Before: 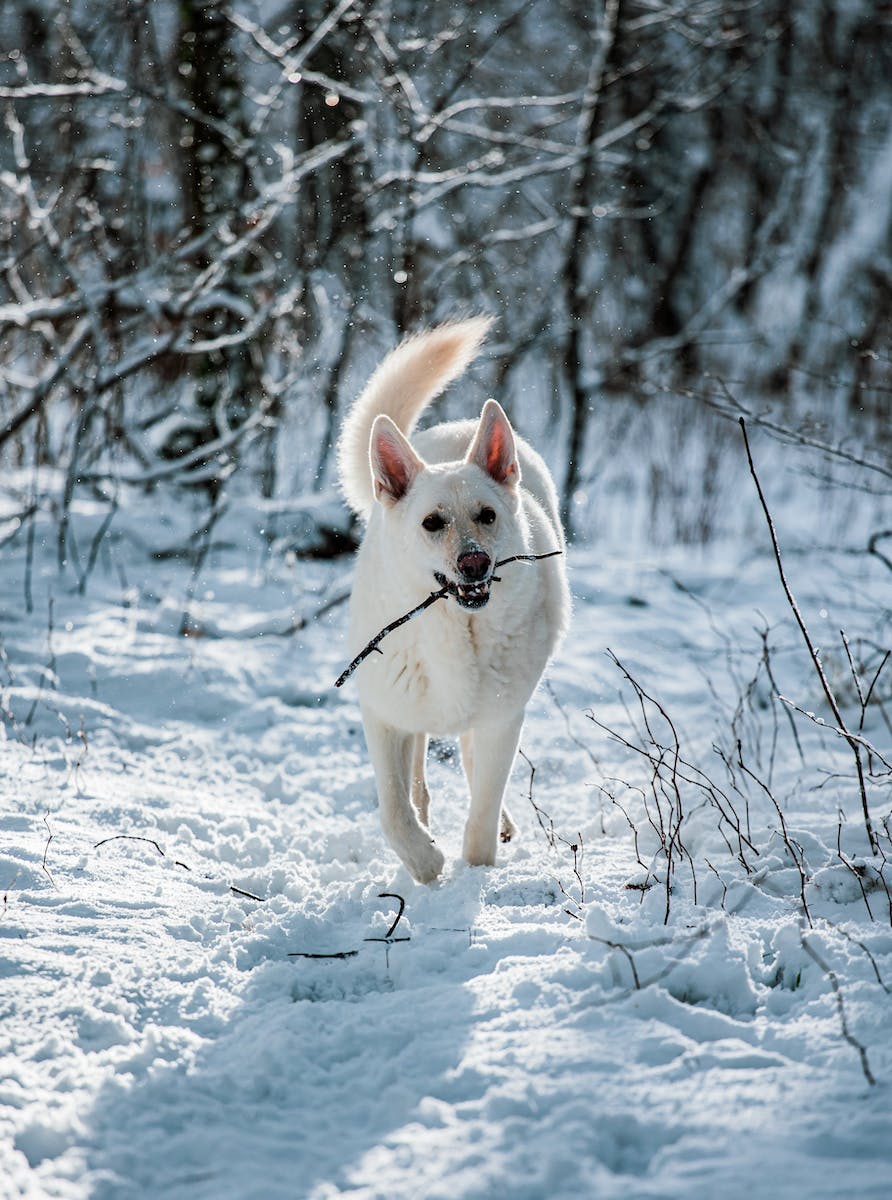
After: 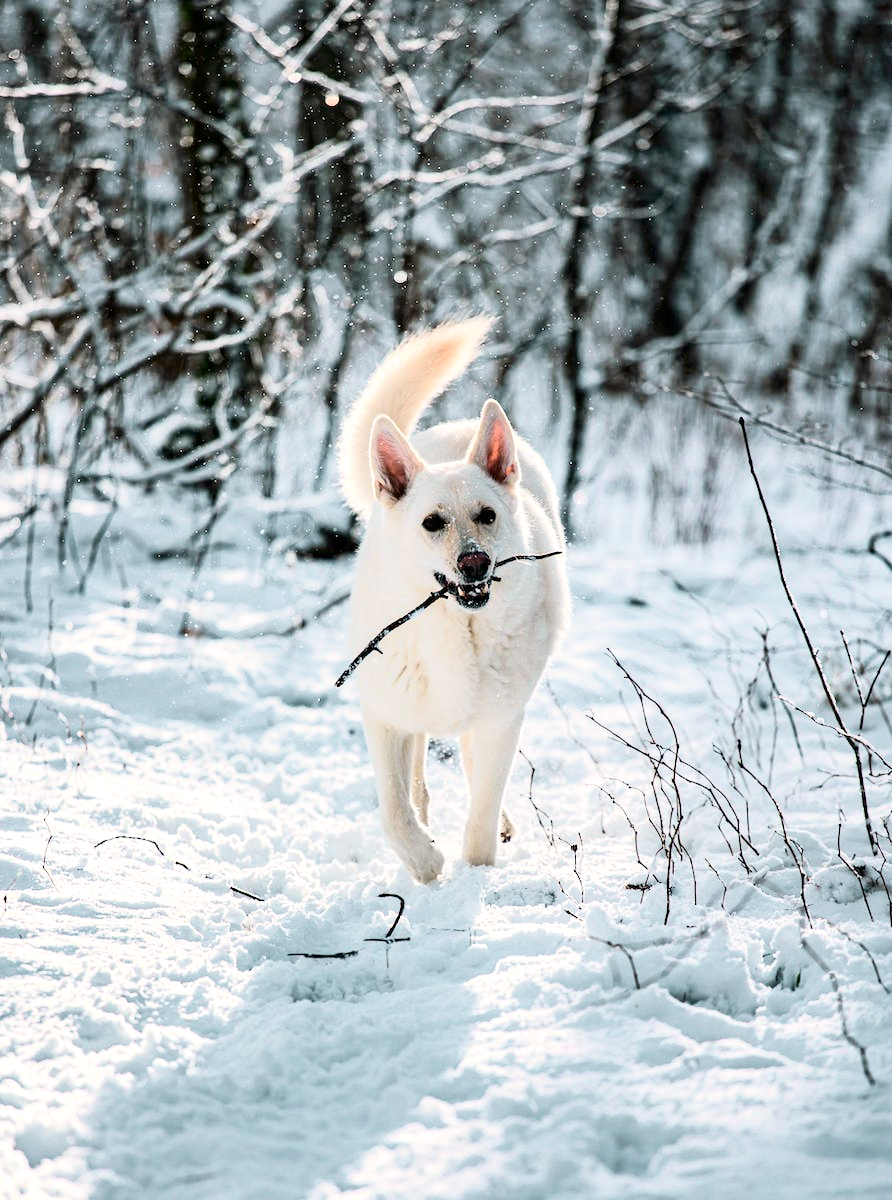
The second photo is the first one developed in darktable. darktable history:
tone curve: curves: ch0 [(0, 0) (0.042, 0.023) (0.157, 0.114) (0.302, 0.308) (0.44, 0.507) (0.607, 0.705) (0.824, 0.882) (1, 0.965)]; ch1 [(0, 0) (0.339, 0.334) (0.445, 0.419) (0.476, 0.454) (0.503, 0.501) (0.517, 0.513) (0.551, 0.567) (0.622, 0.662) (0.706, 0.741) (1, 1)]; ch2 [(0, 0) (0.327, 0.318) (0.417, 0.426) (0.46, 0.453) (0.502, 0.5) (0.514, 0.524) (0.547, 0.572) (0.615, 0.656) (0.717, 0.778) (1, 1)], color space Lab, independent channels, preserve colors none
exposure: exposure 0.515 EV, compensate highlight preservation false
color correction: highlights a* 5.59, highlights b* 5.24, saturation 0.68
